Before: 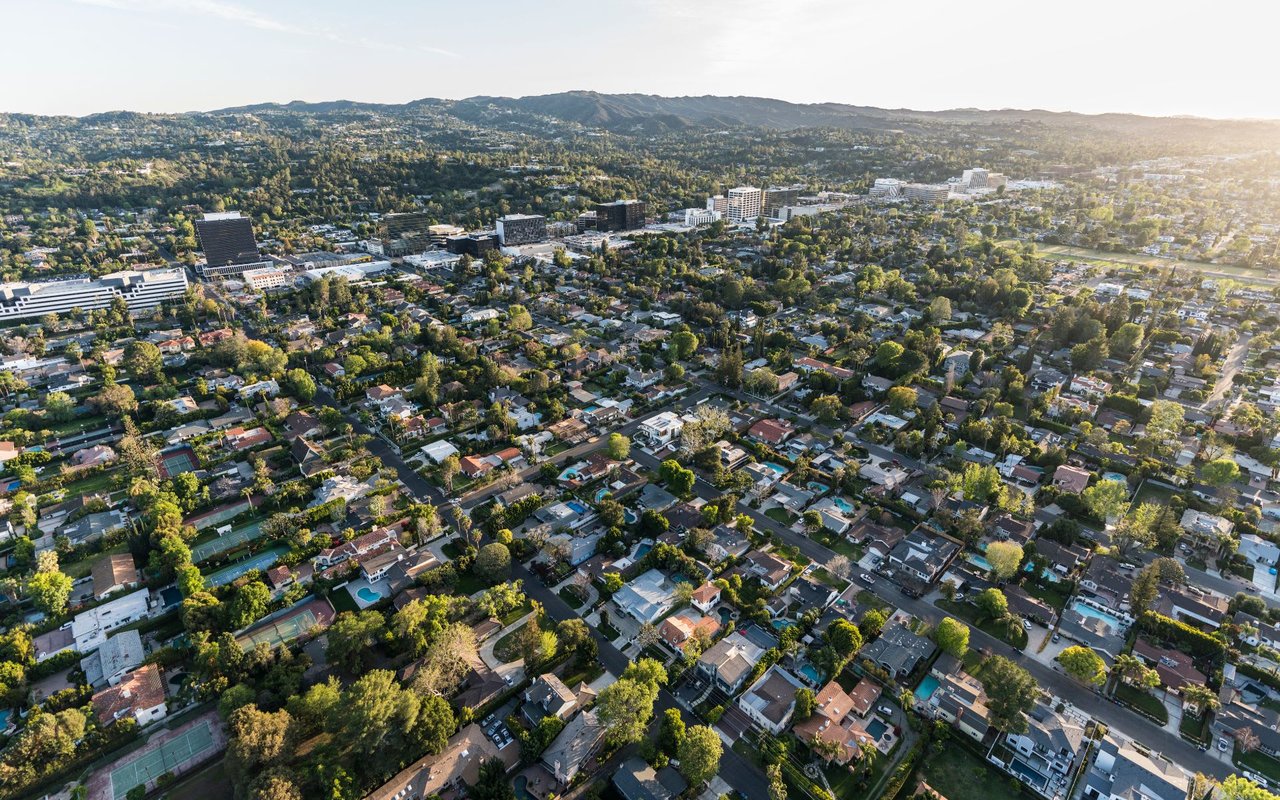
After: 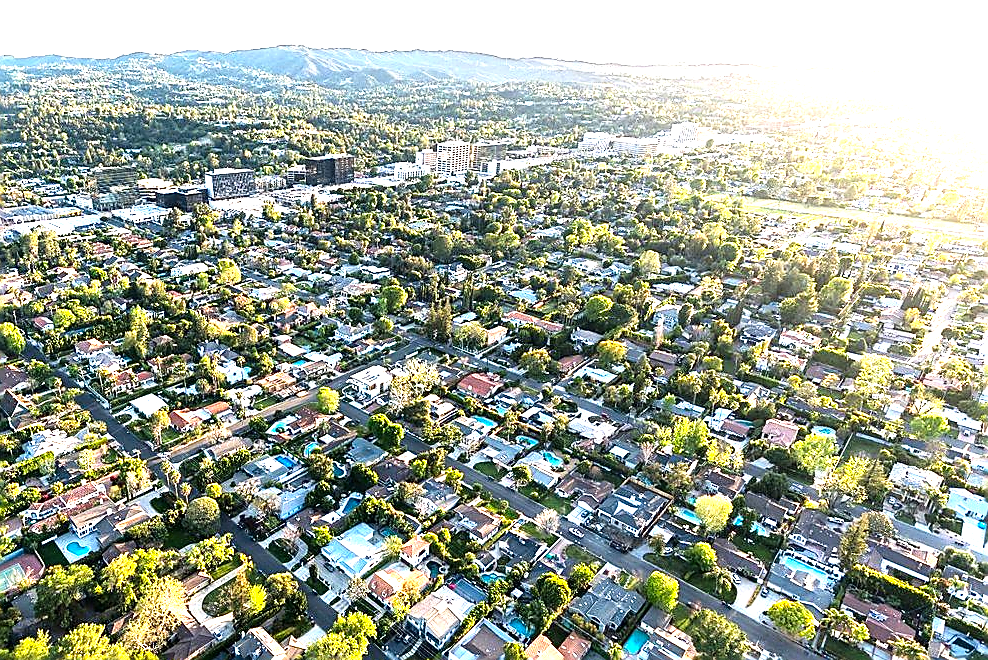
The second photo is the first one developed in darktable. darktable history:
sharpen: radius 1.372, amount 1.248, threshold 0.782
tone equalizer: -8 EV -0.721 EV, -7 EV -0.717 EV, -6 EV -0.578 EV, -5 EV -0.396 EV, -3 EV 0.377 EV, -2 EV 0.6 EV, -1 EV 0.676 EV, +0 EV 0.749 EV
crop: left 22.737%, top 5.853%, bottom 11.523%
exposure: black level correction 0, exposure 1 EV, compensate exposure bias true, compensate highlight preservation false
contrast brightness saturation: contrast 0.095, saturation 0.27
